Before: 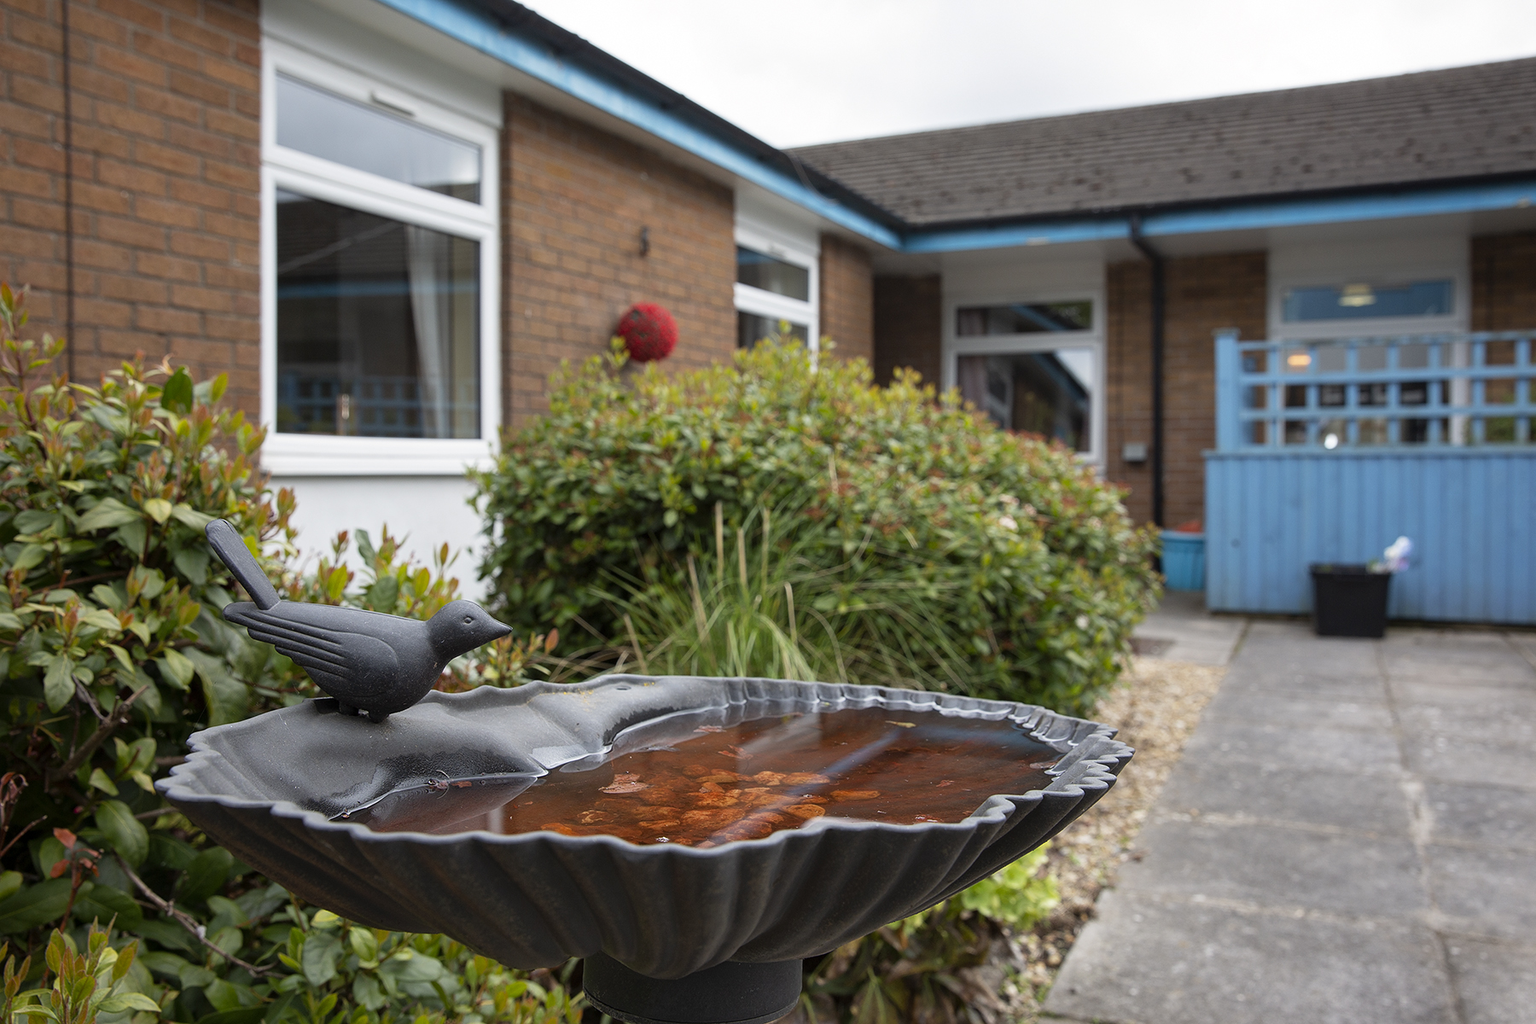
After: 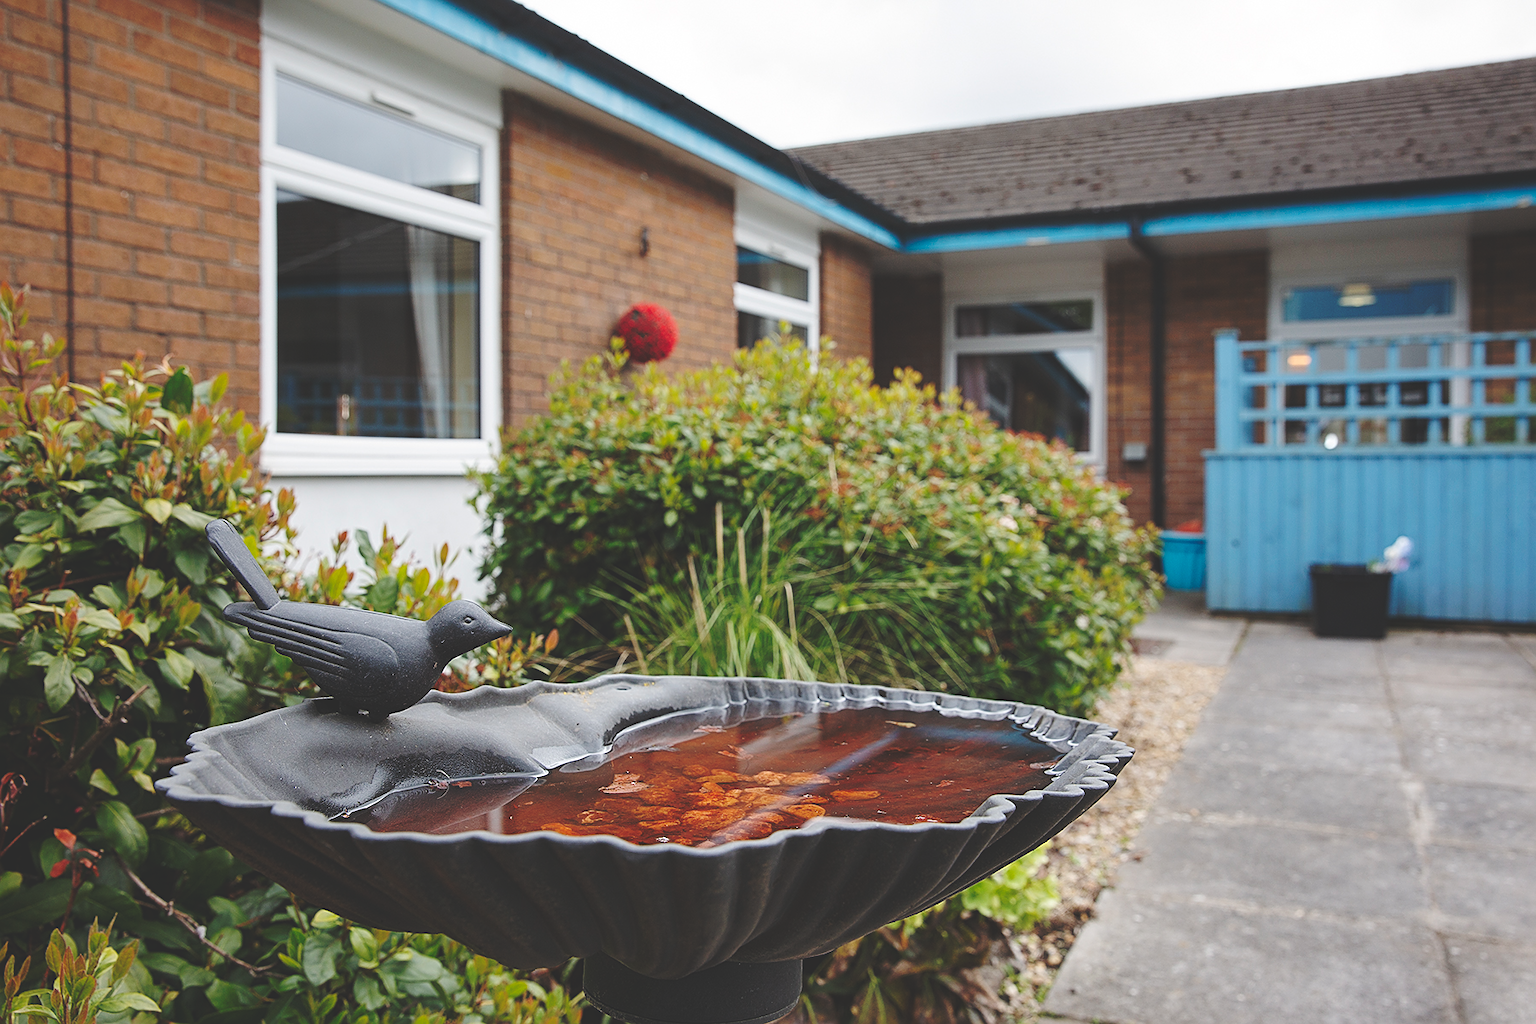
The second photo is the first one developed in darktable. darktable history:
sharpen: on, module defaults
base curve: curves: ch0 [(0, 0.024) (0.055, 0.065) (0.121, 0.166) (0.236, 0.319) (0.693, 0.726) (1, 1)], preserve colors none
